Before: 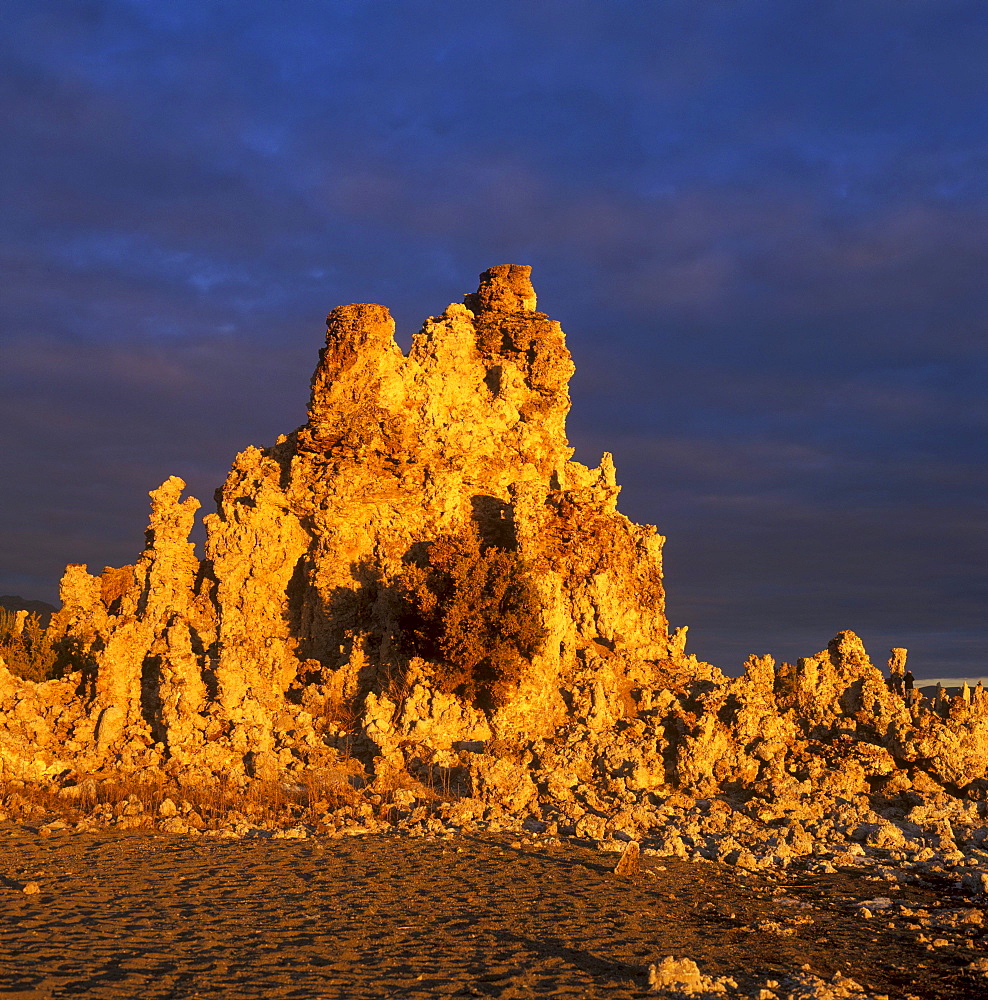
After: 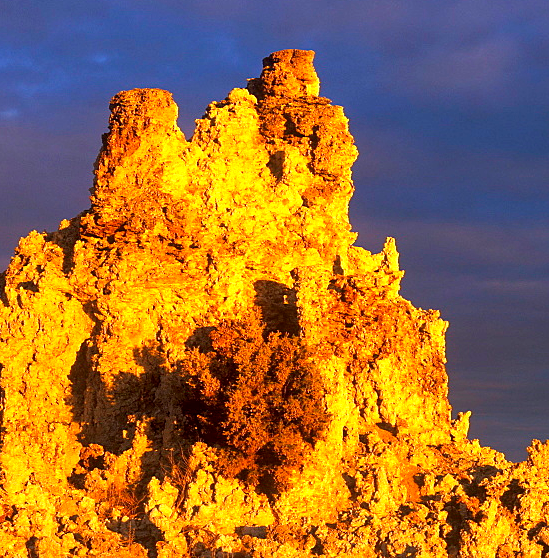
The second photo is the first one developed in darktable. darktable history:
crop and rotate: left 22.017%, top 21.531%, right 22.329%, bottom 22.611%
exposure: exposure 0.606 EV, compensate exposure bias true, compensate highlight preservation false
